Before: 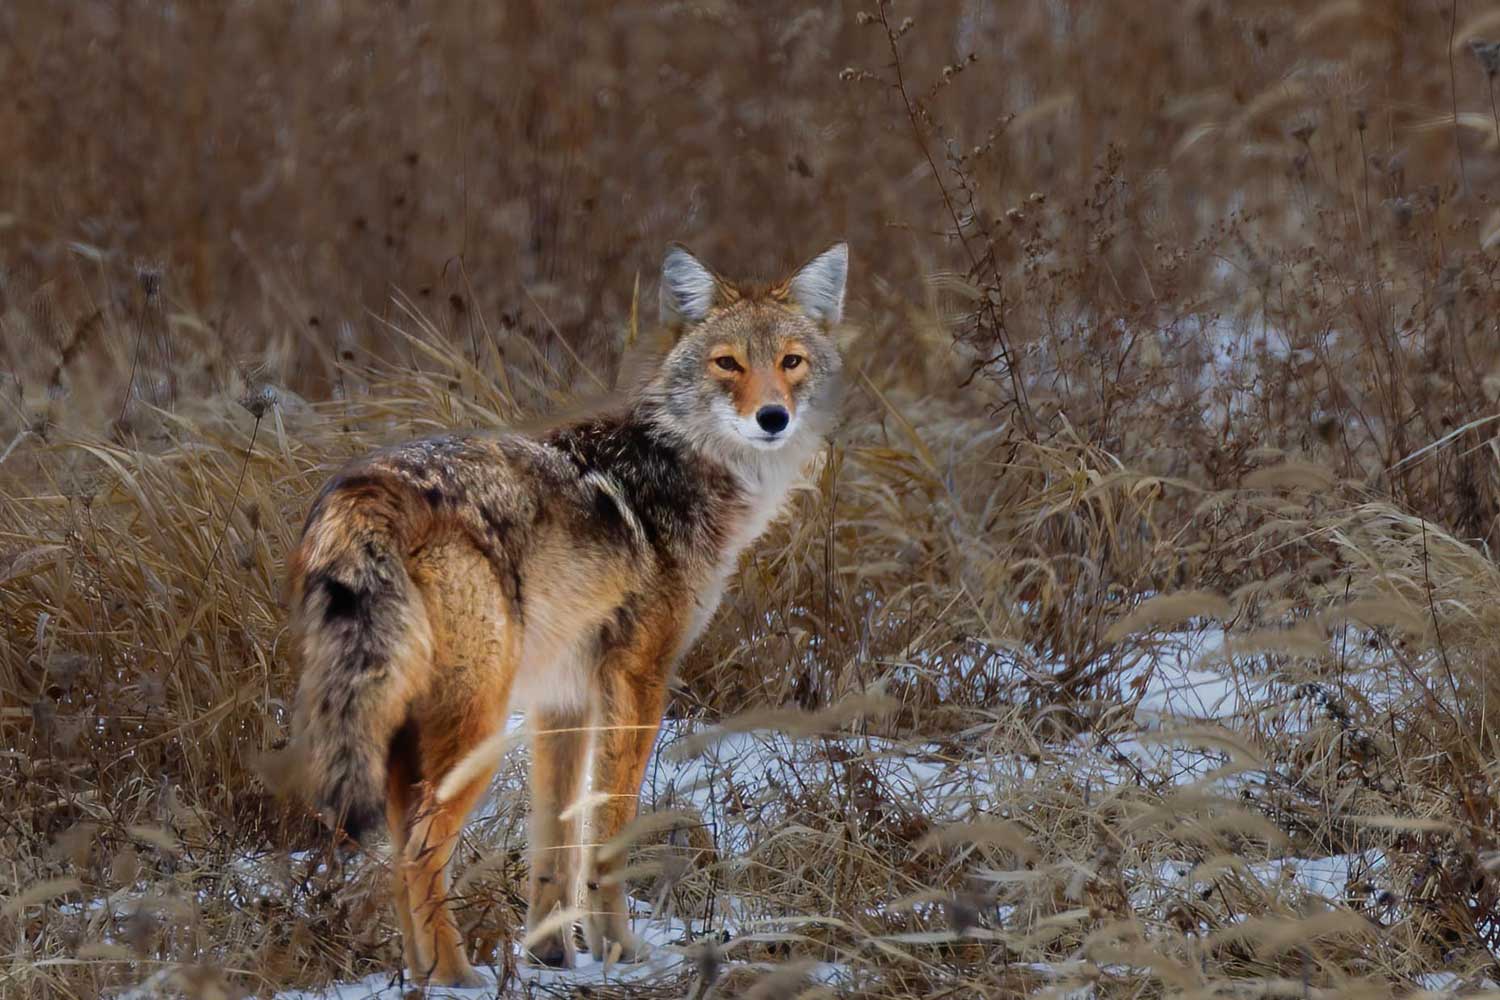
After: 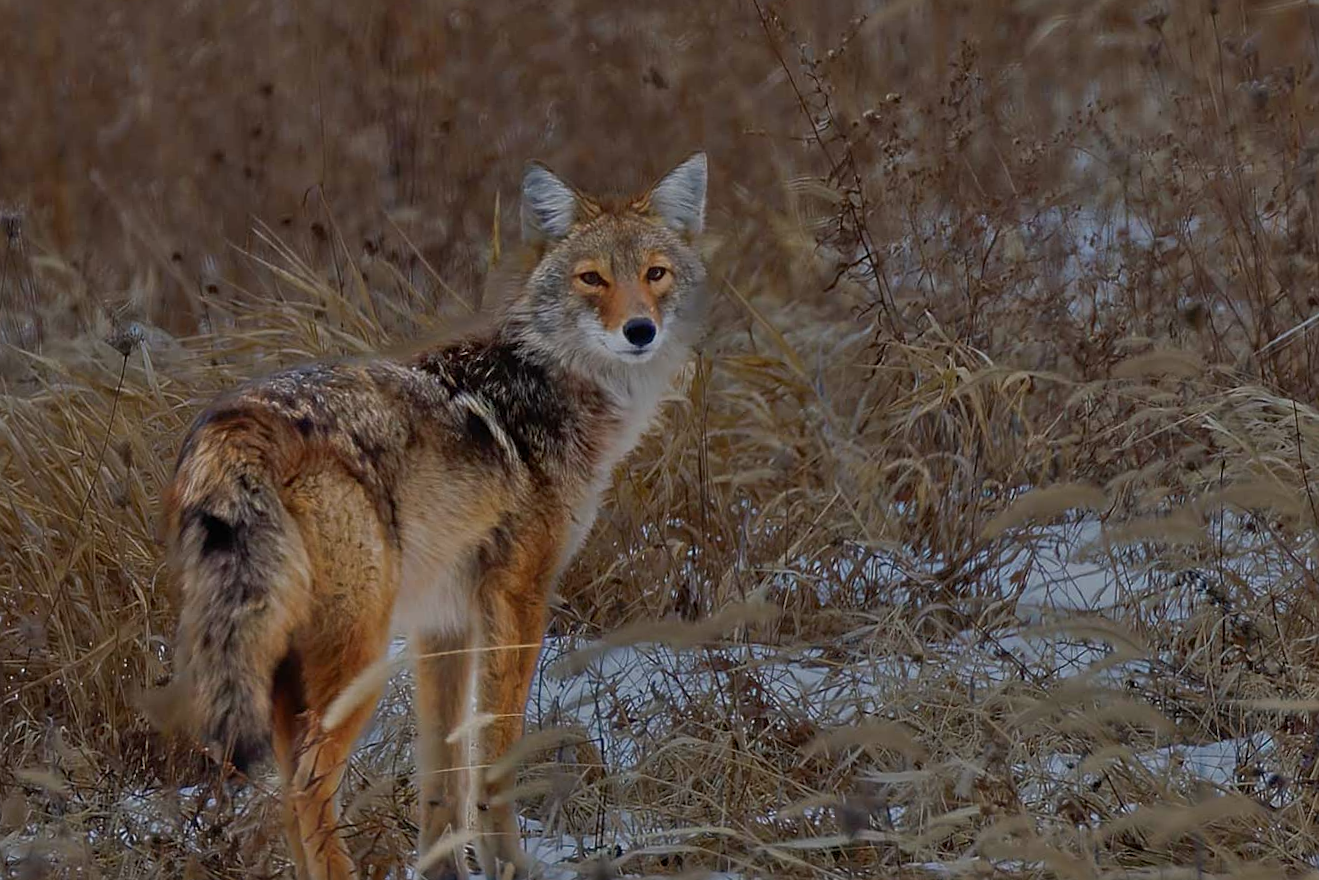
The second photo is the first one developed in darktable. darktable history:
tone equalizer: -8 EV -0.017 EV, -7 EV 0.014 EV, -6 EV -0.007 EV, -5 EV 0.005 EV, -4 EV -0.05 EV, -3 EV -0.24 EV, -2 EV -0.661 EV, -1 EV -0.971 EV, +0 EV -0.974 EV
crop and rotate: angle 2.78°, left 5.698%, top 5.676%
sharpen: on, module defaults
